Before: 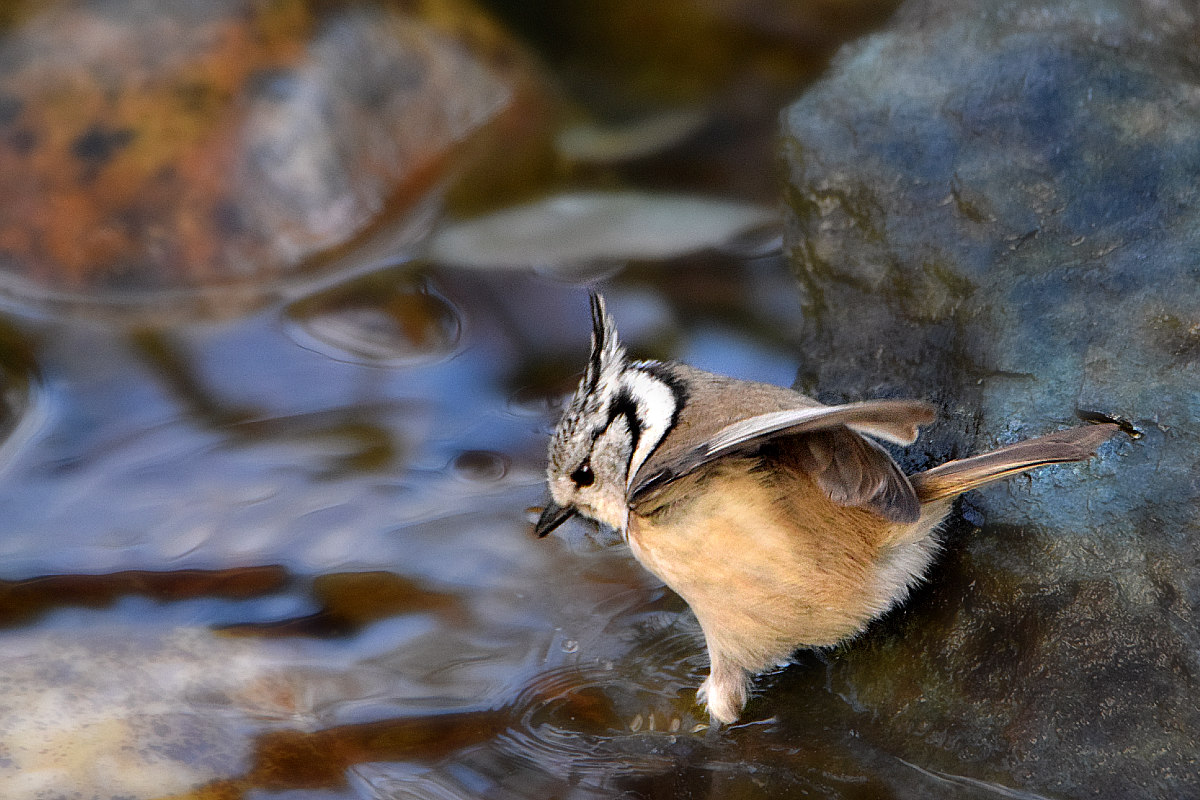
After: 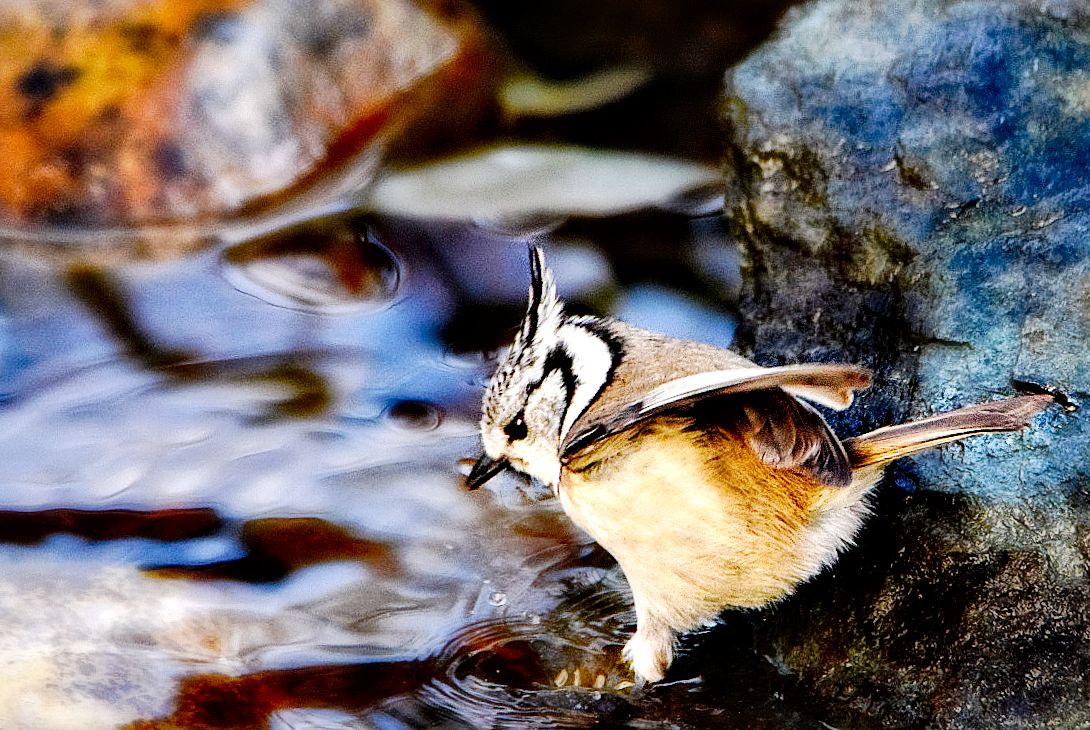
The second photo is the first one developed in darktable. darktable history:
local contrast: mode bilateral grid, contrast 21, coarseness 19, detail 163%, midtone range 0.2
crop and rotate: angle -1.94°, left 3.133%, top 3.643%, right 1.41%, bottom 0.521%
tone equalizer: edges refinement/feathering 500, mask exposure compensation -1.57 EV, preserve details no
base curve: curves: ch0 [(0, 0) (0.036, 0.025) (0.121, 0.166) (0.206, 0.329) (0.605, 0.79) (1, 1)], preserve colors none
tone curve: curves: ch0 [(0, 0) (0.003, 0) (0.011, 0.002) (0.025, 0.004) (0.044, 0.007) (0.069, 0.015) (0.1, 0.025) (0.136, 0.04) (0.177, 0.09) (0.224, 0.152) (0.277, 0.239) (0.335, 0.335) (0.399, 0.43) (0.468, 0.524) (0.543, 0.621) (0.623, 0.712) (0.709, 0.789) (0.801, 0.871) (0.898, 0.951) (1, 1)], preserve colors none
